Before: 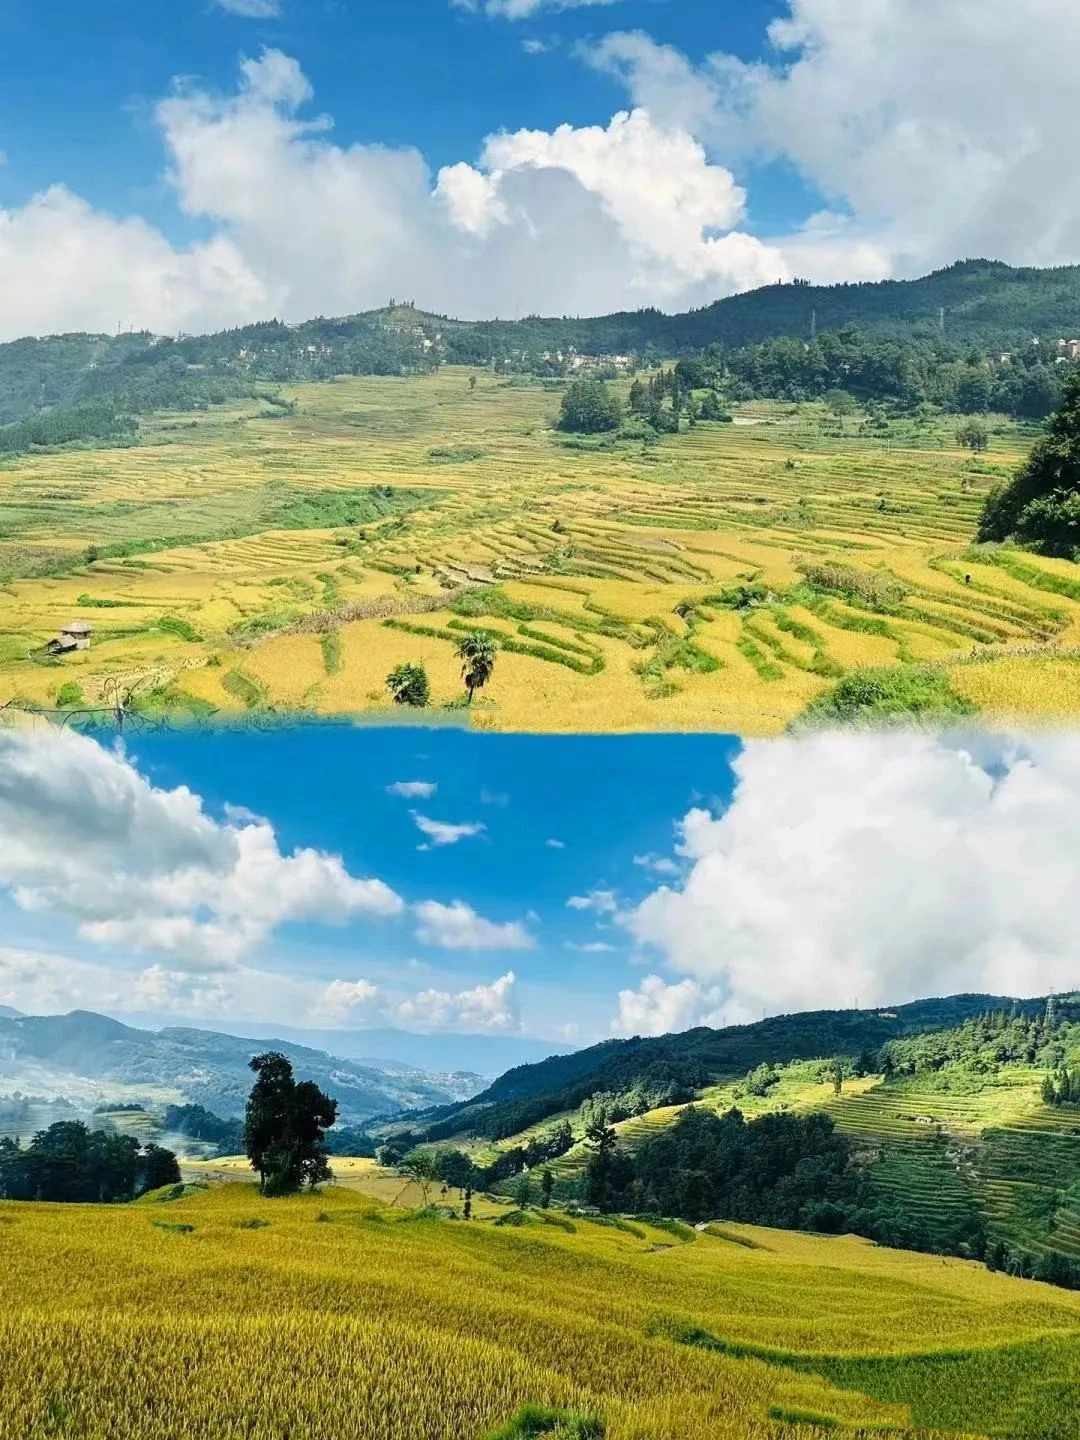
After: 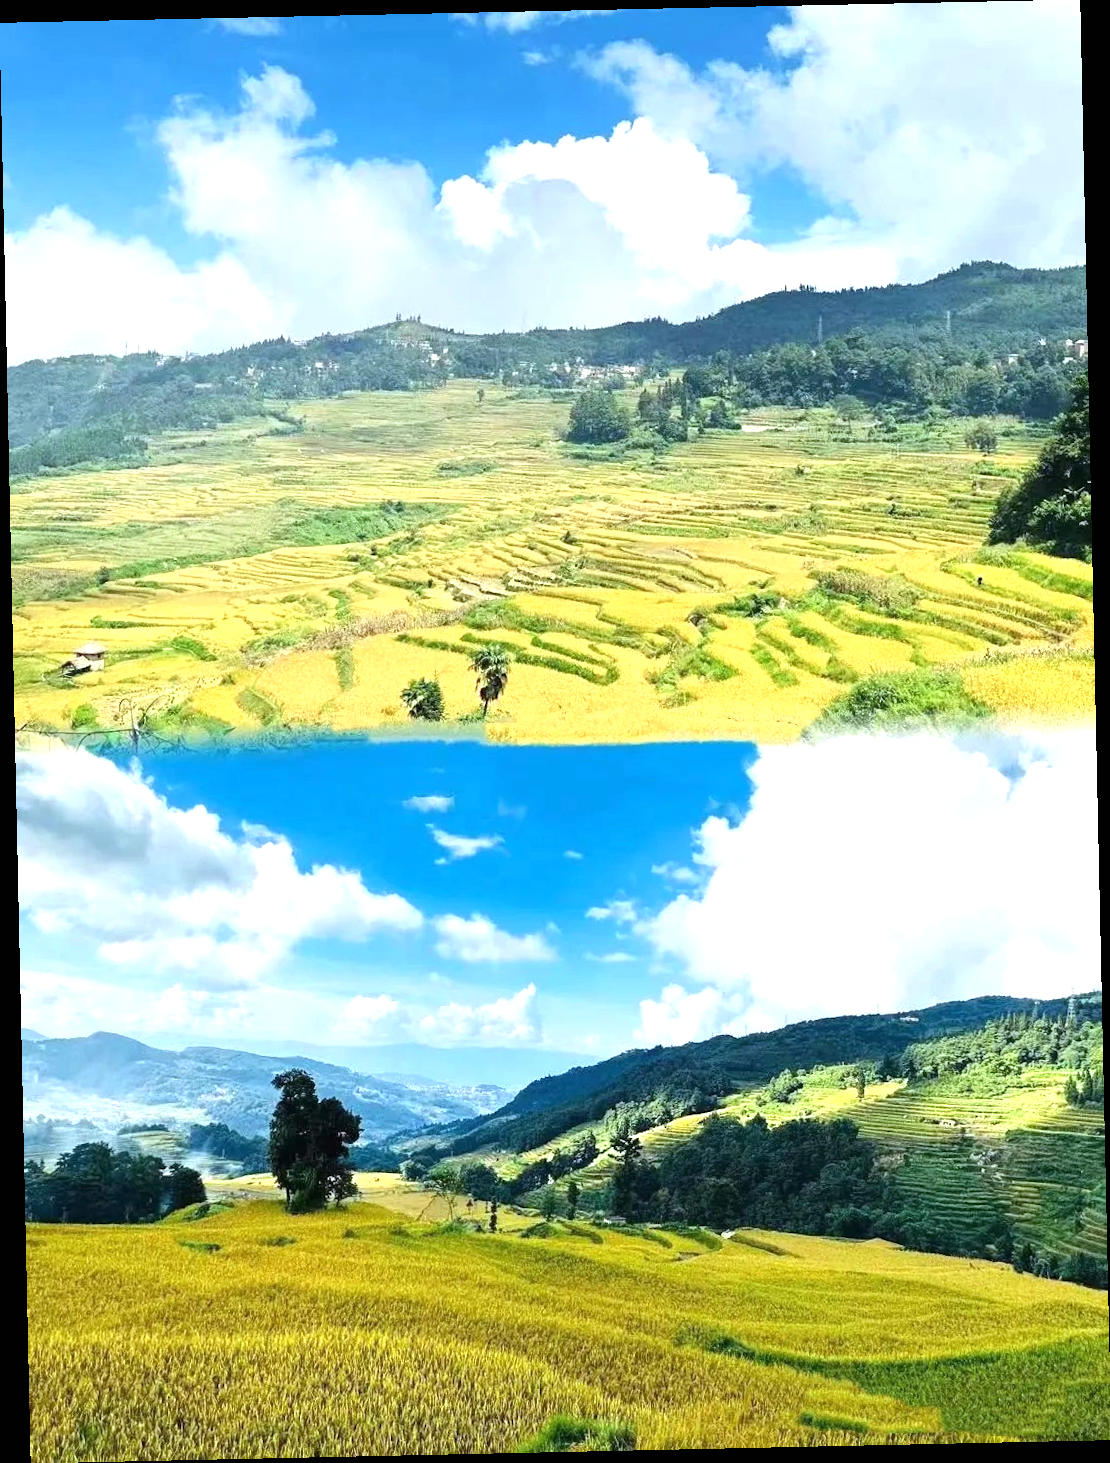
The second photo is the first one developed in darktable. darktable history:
rotate and perspective: rotation -1.24°, automatic cropping off
exposure: black level correction 0, exposure 0.7 EV, compensate exposure bias true, compensate highlight preservation false
white balance: red 0.974, blue 1.044
